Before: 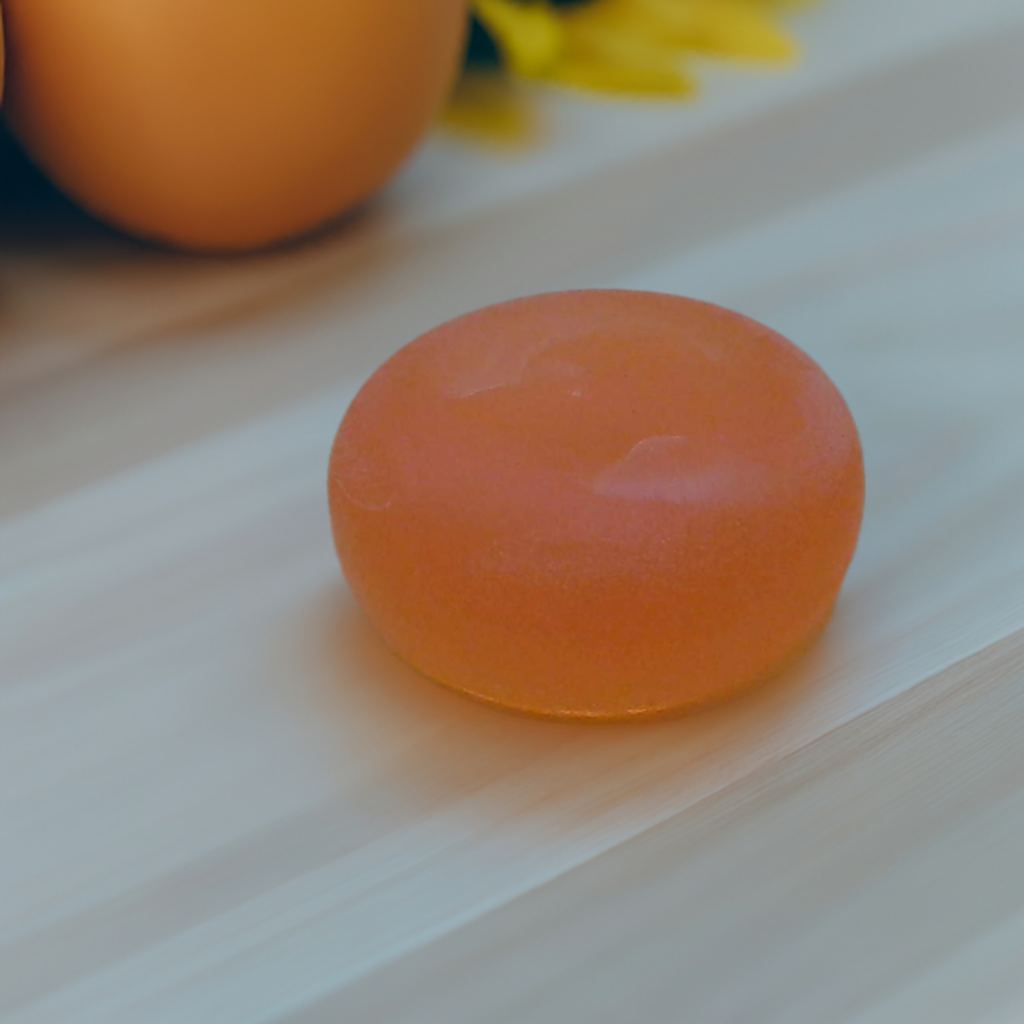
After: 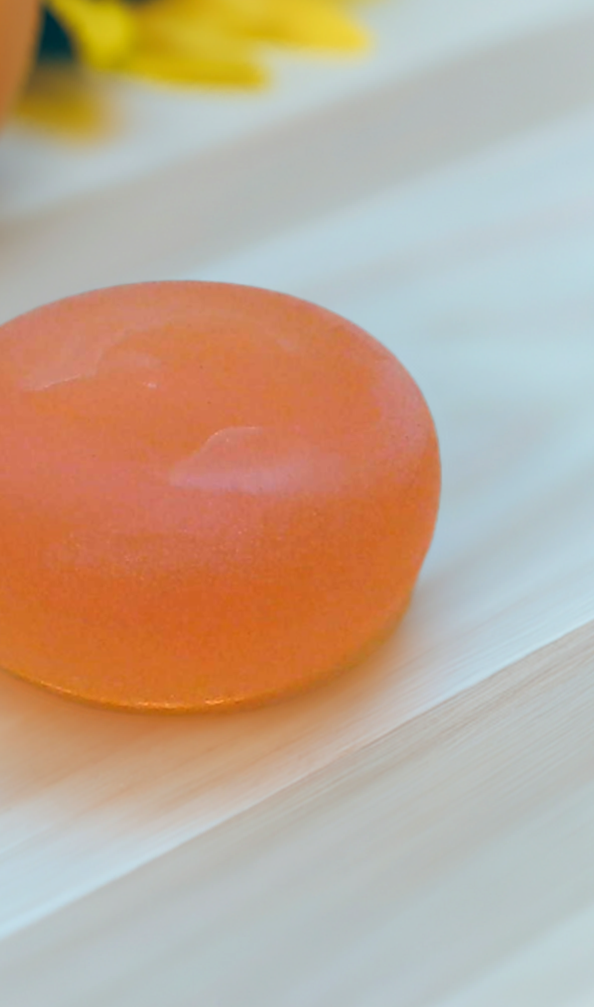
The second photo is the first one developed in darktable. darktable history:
exposure: exposure 0.77 EV, compensate highlight preservation false
rotate and perspective: rotation -0.45°, automatic cropping original format, crop left 0.008, crop right 0.992, crop top 0.012, crop bottom 0.988
crop: left 41.402%
